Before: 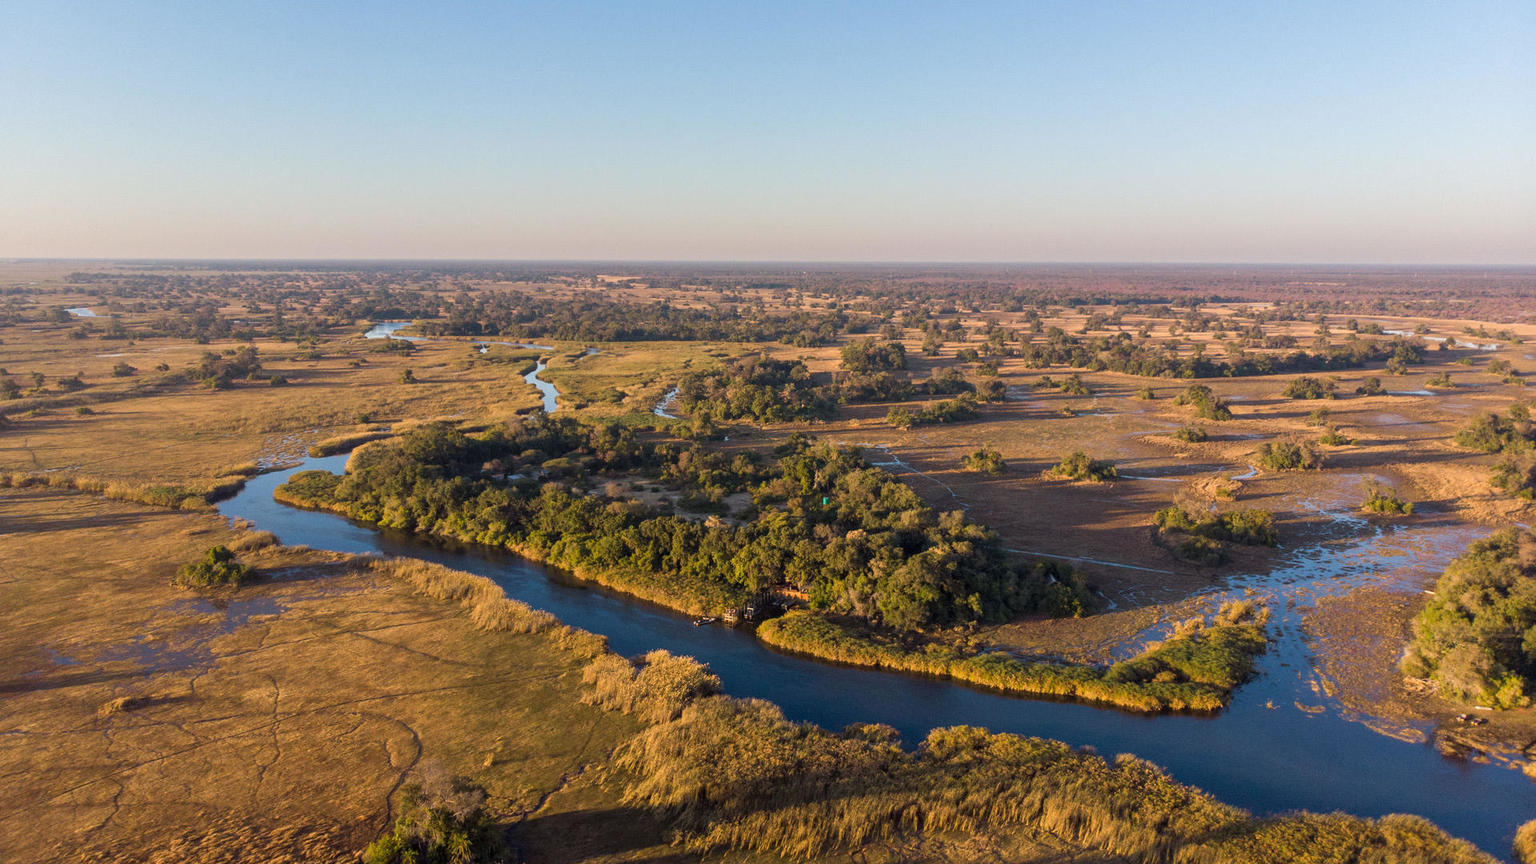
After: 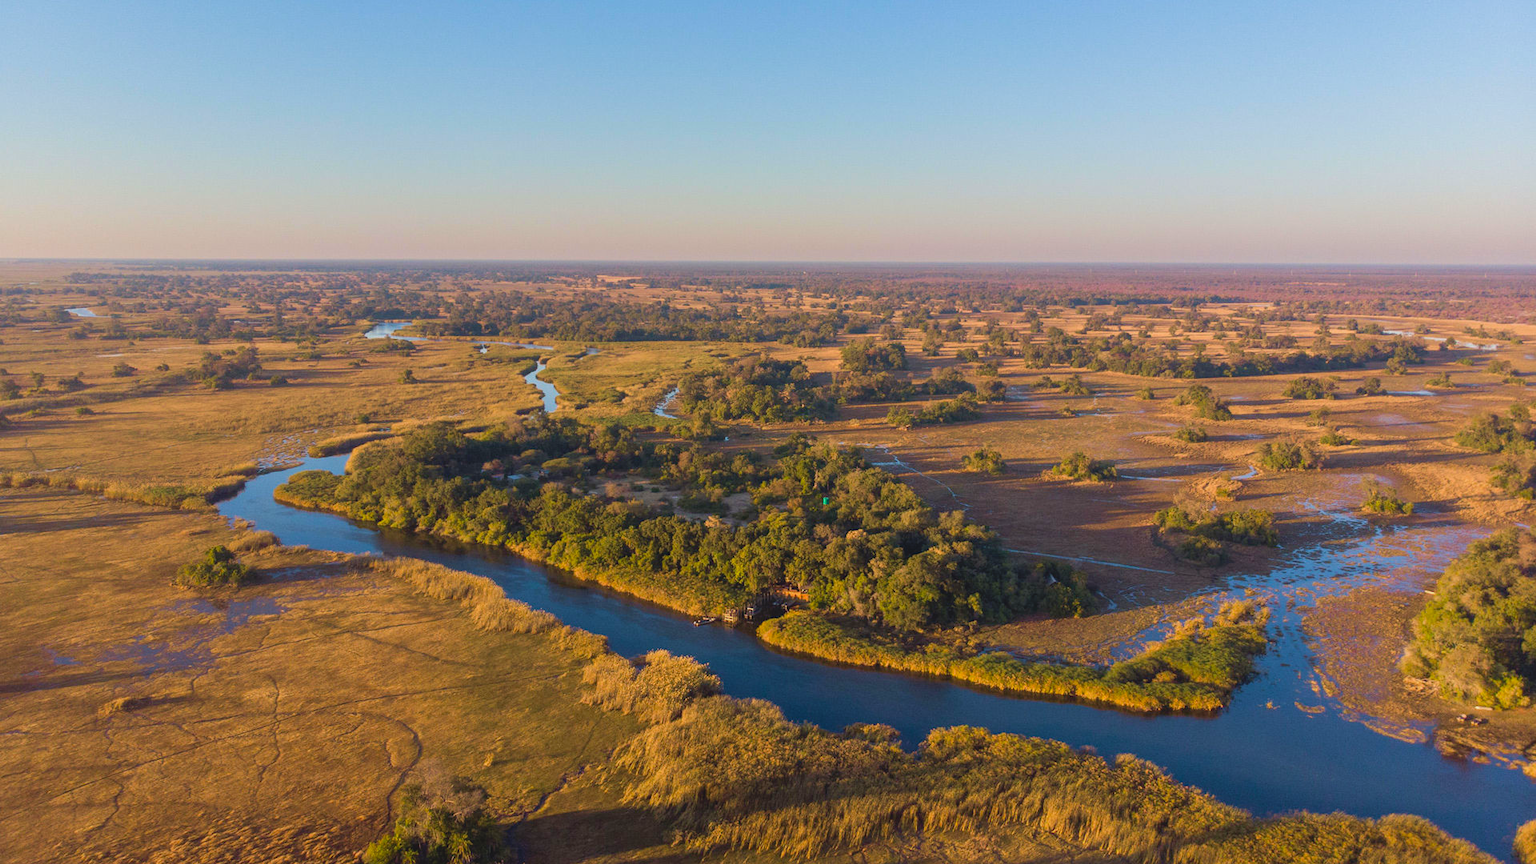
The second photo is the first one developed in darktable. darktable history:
velvia: on, module defaults
lowpass: radius 0.1, contrast 0.85, saturation 1.1, unbound 0
